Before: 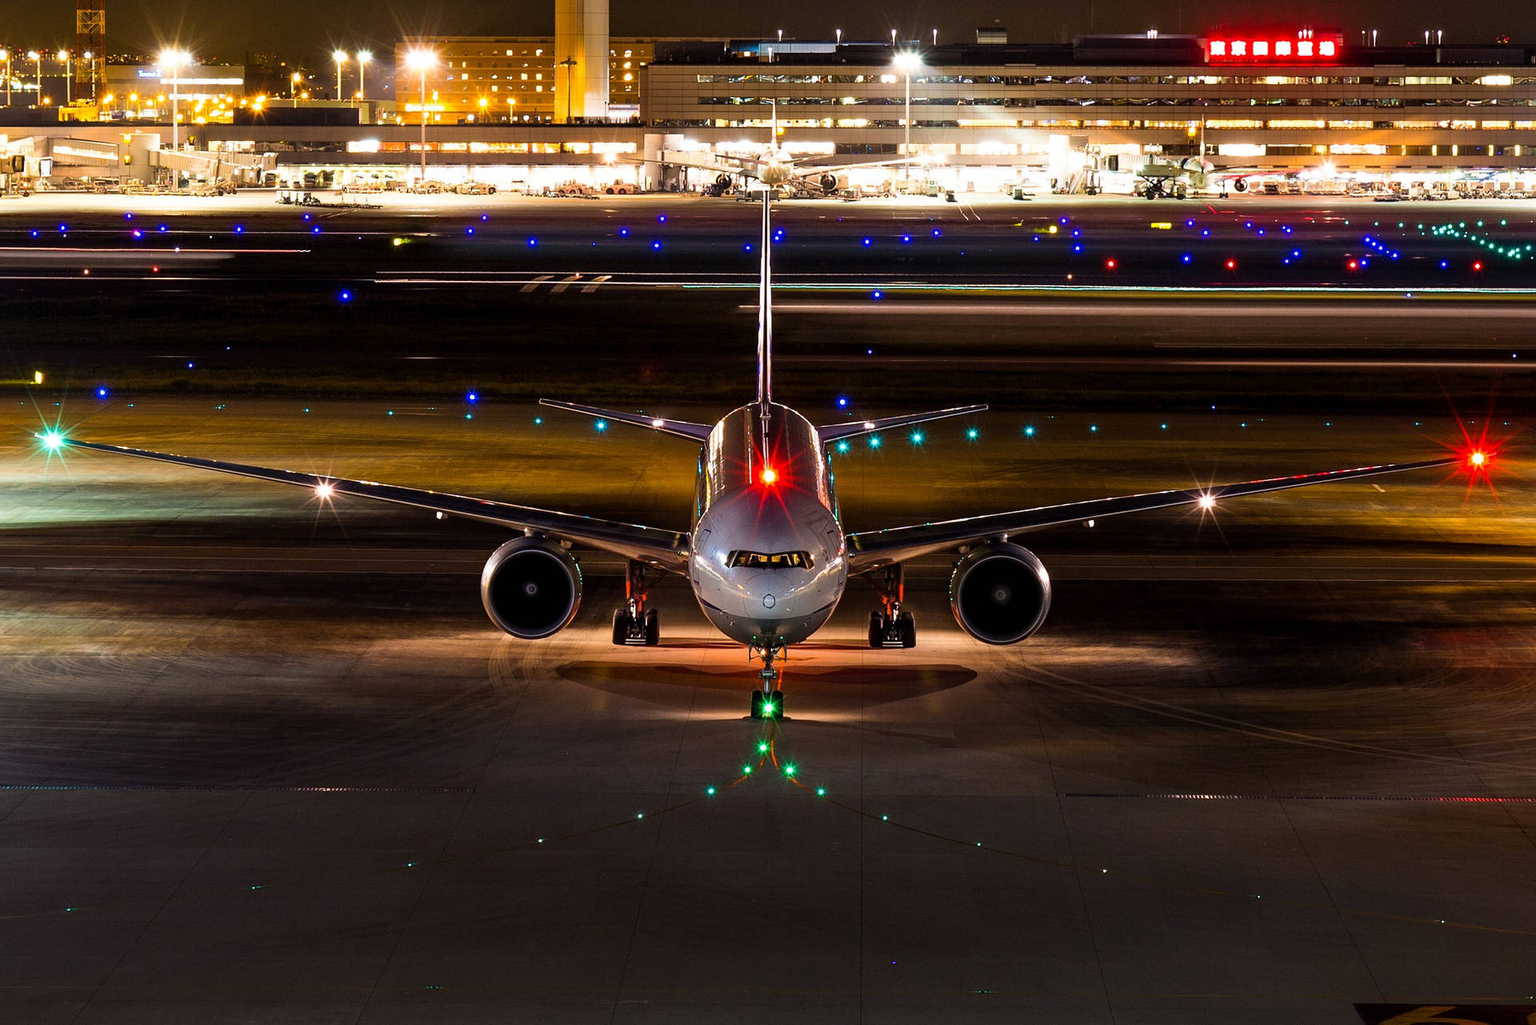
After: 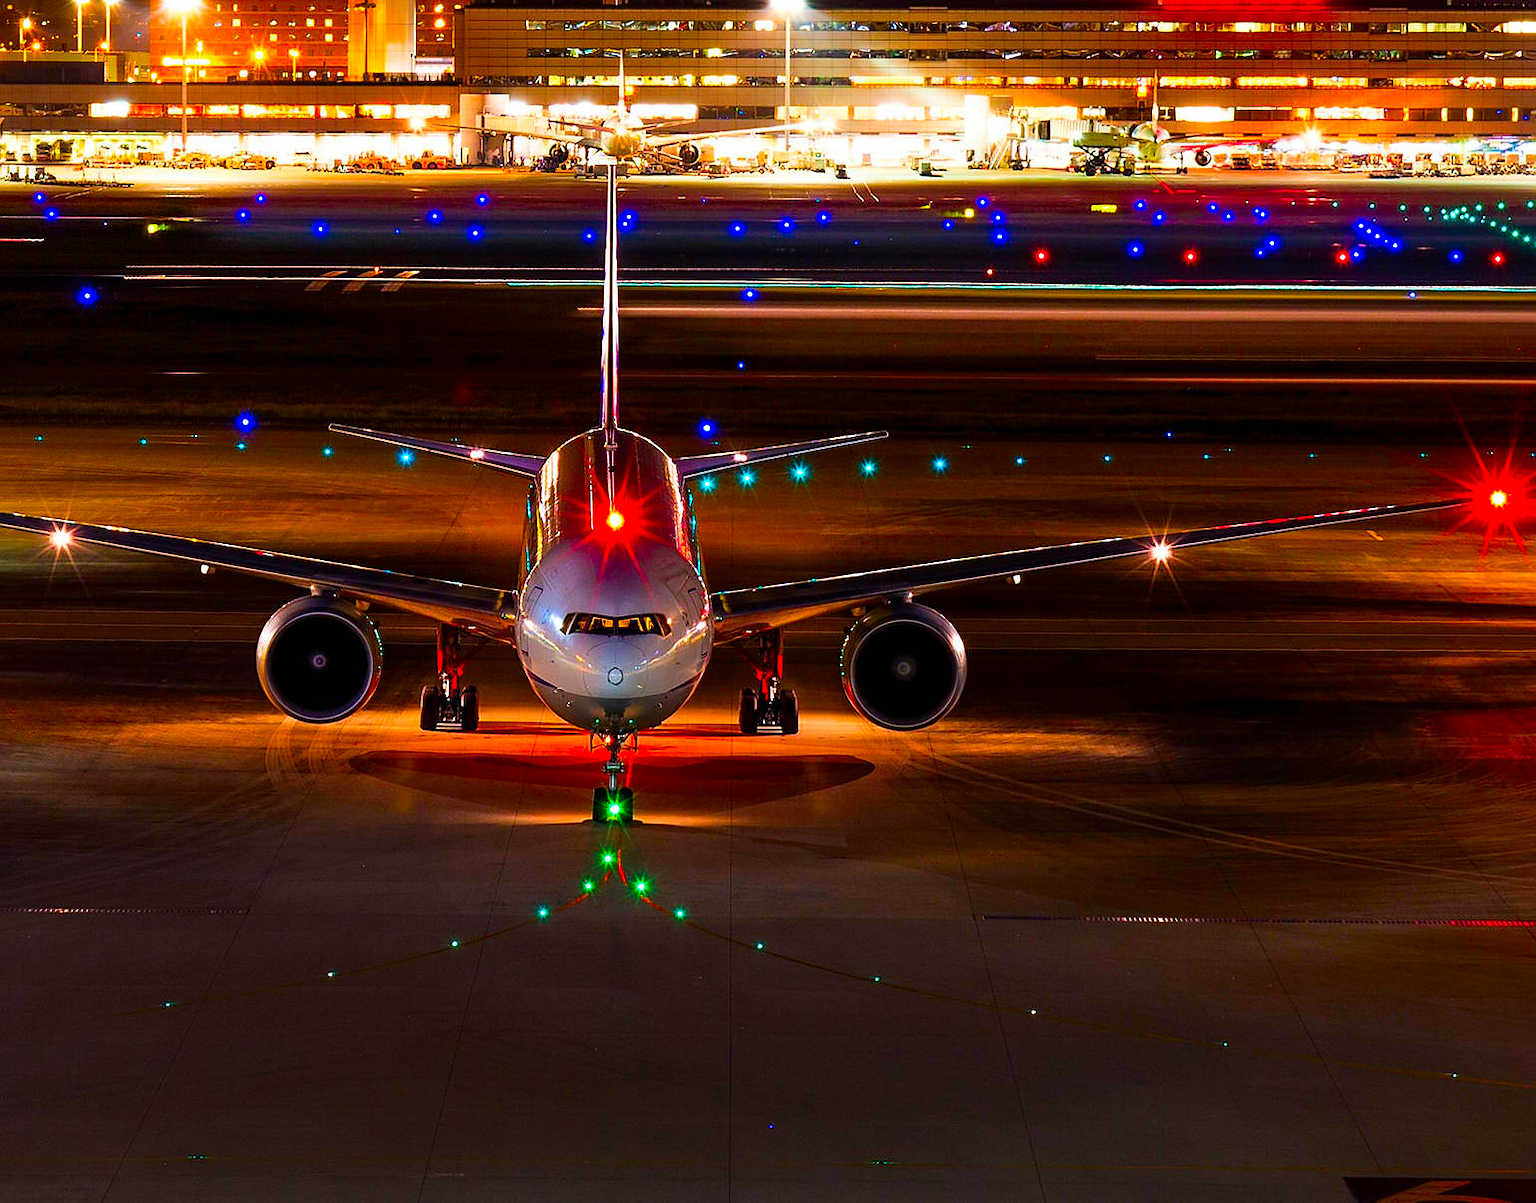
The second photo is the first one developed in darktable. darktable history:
color correction: saturation 2.15
sharpen: radius 1, threshold 1
crop and rotate: left 17.959%, top 5.771%, right 1.742%
